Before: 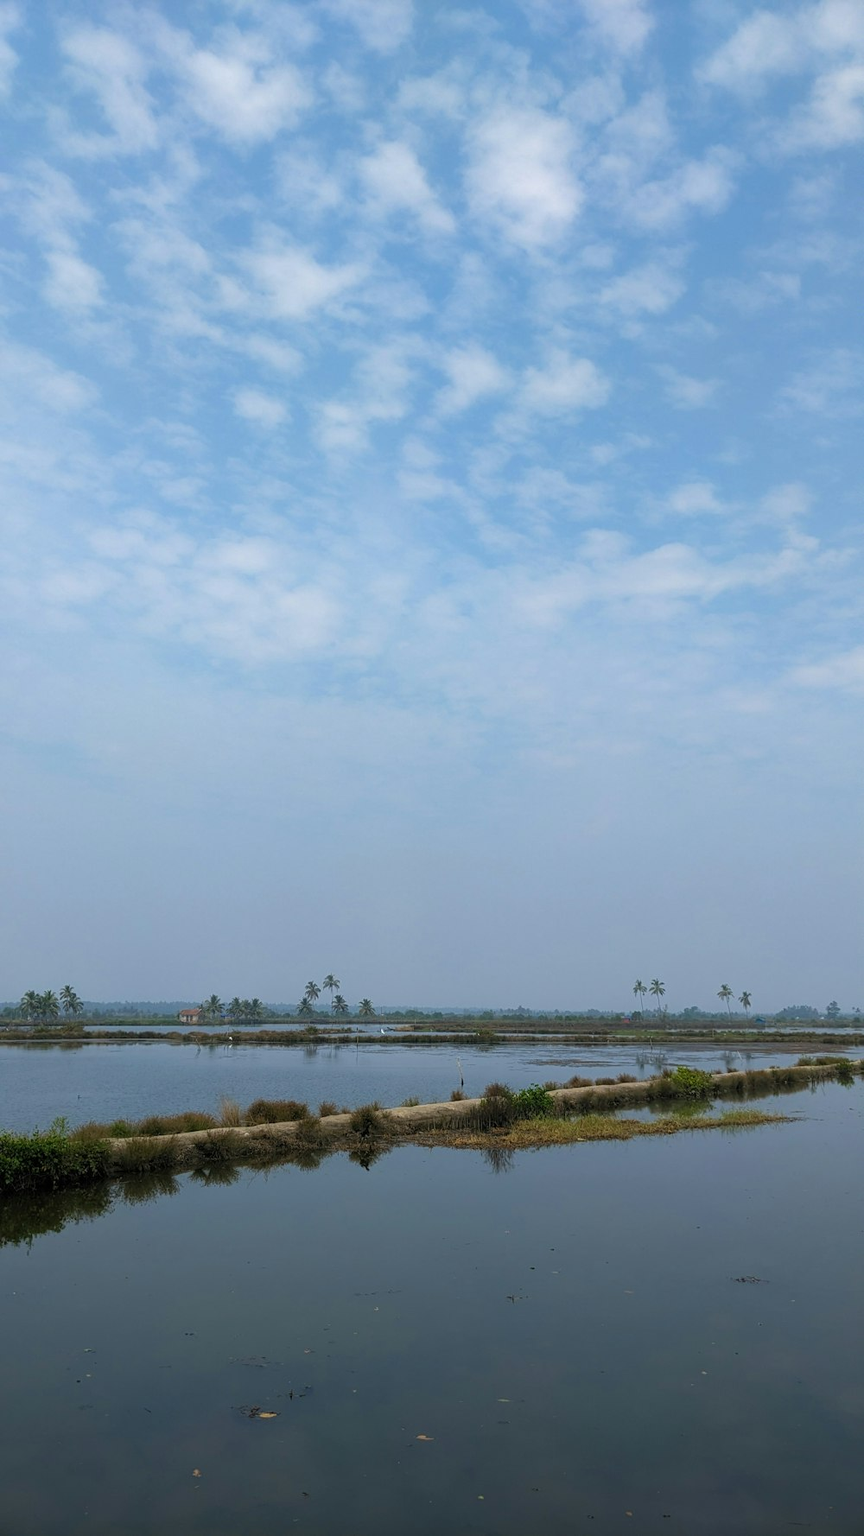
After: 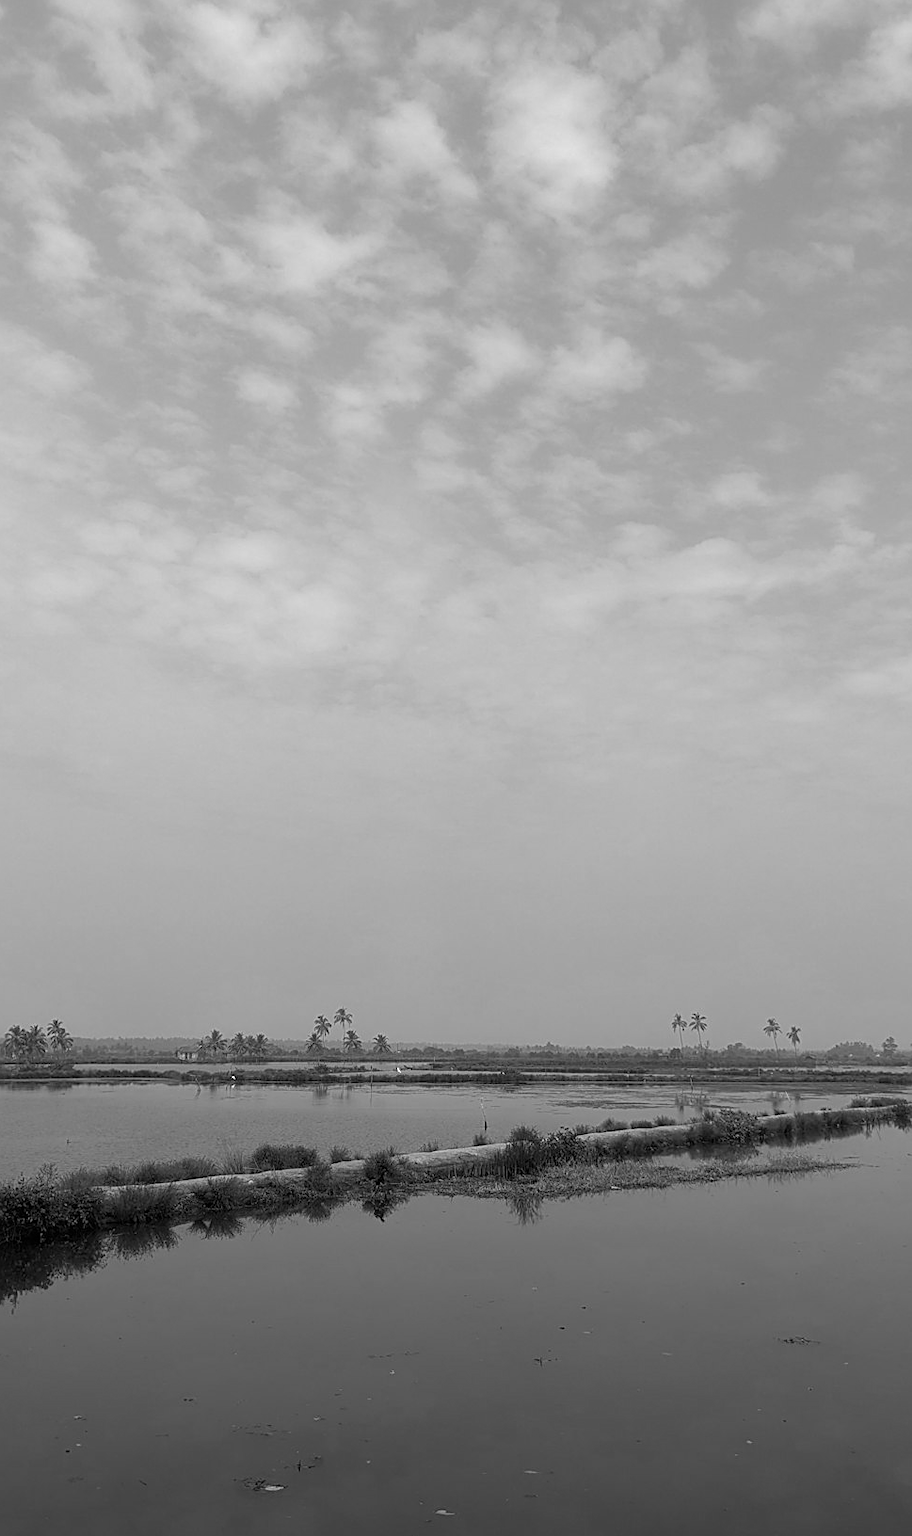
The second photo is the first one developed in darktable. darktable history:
crop: left 1.964%, top 3.251%, right 1.122%, bottom 4.933%
monochrome: on, module defaults
white balance: red 1.004, blue 1.096
haze removal: strength -0.05
sharpen: on, module defaults
